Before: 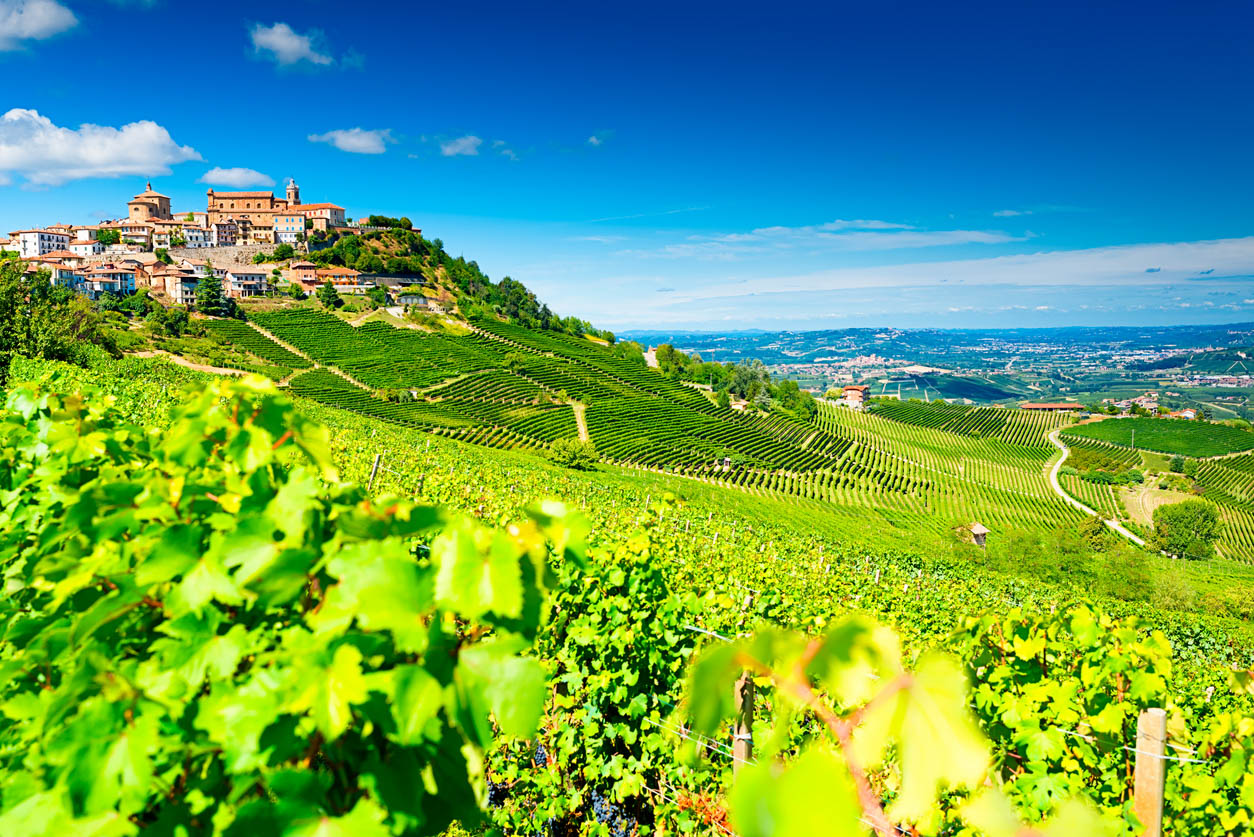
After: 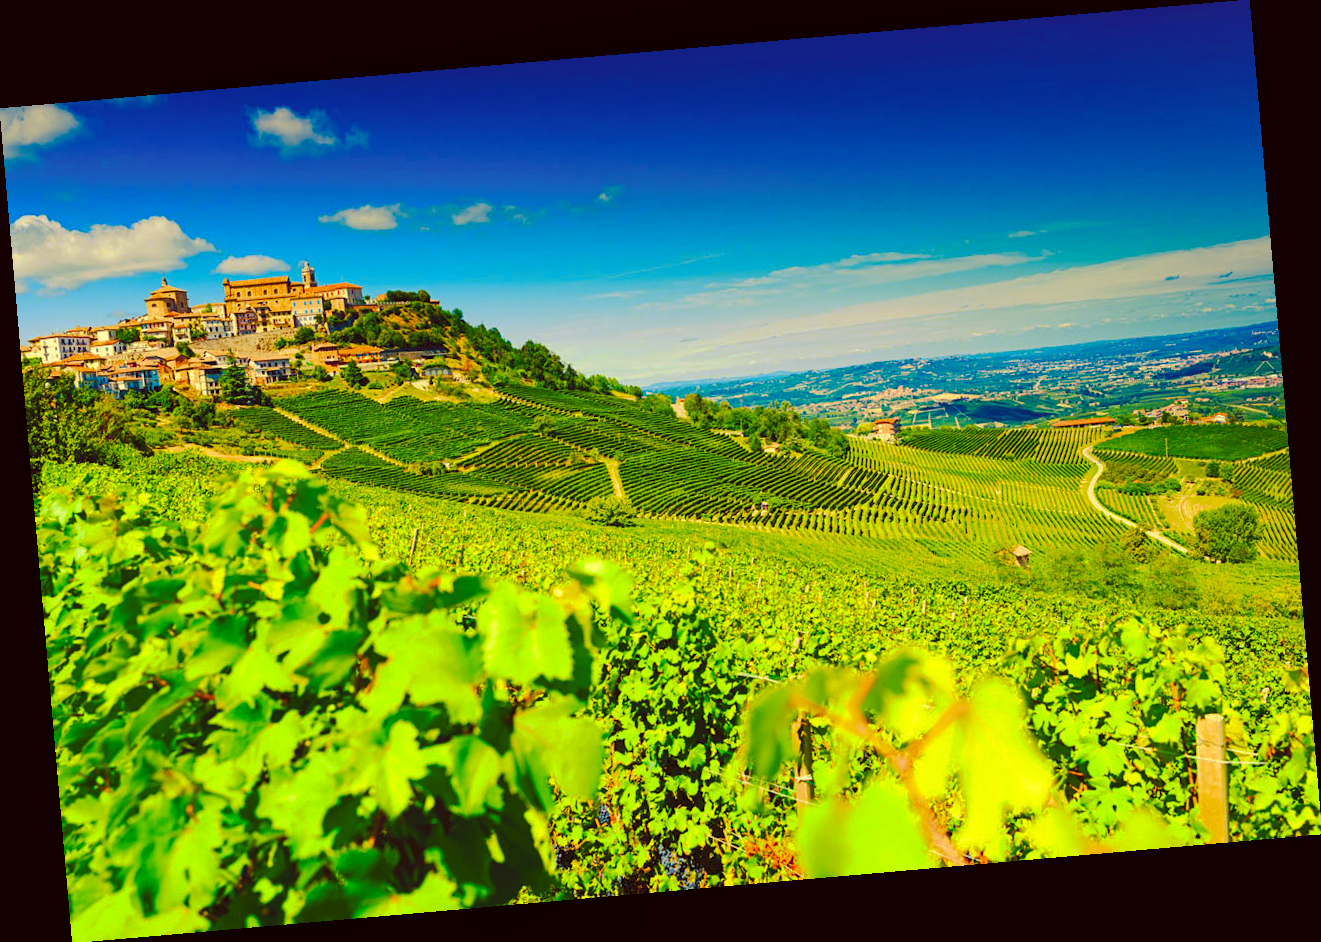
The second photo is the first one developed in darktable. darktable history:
rotate and perspective: rotation -4.98°, automatic cropping off
tone curve: curves: ch0 [(0, 0) (0.003, 0.096) (0.011, 0.096) (0.025, 0.098) (0.044, 0.099) (0.069, 0.106) (0.1, 0.128) (0.136, 0.153) (0.177, 0.186) (0.224, 0.218) (0.277, 0.265) (0.335, 0.316) (0.399, 0.374) (0.468, 0.445) (0.543, 0.526) (0.623, 0.605) (0.709, 0.681) (0.801, 0.758) (0.898, 0.819) (1, 1)], preserve colors none
color balance rgb: perceptual saturation grading › global saturation 20%, perceptual saturation grading › highlights -25%, perceptual saturation grading › shadows 50.52%, global vibrance 40.24%
color correction: highlights a* -0.482, highlights b* 40, shadows a* 9.8, shadows b* -0.161
local contrast: highlights 100%, shadows 100%, detail 120%, midtone range 0.2
